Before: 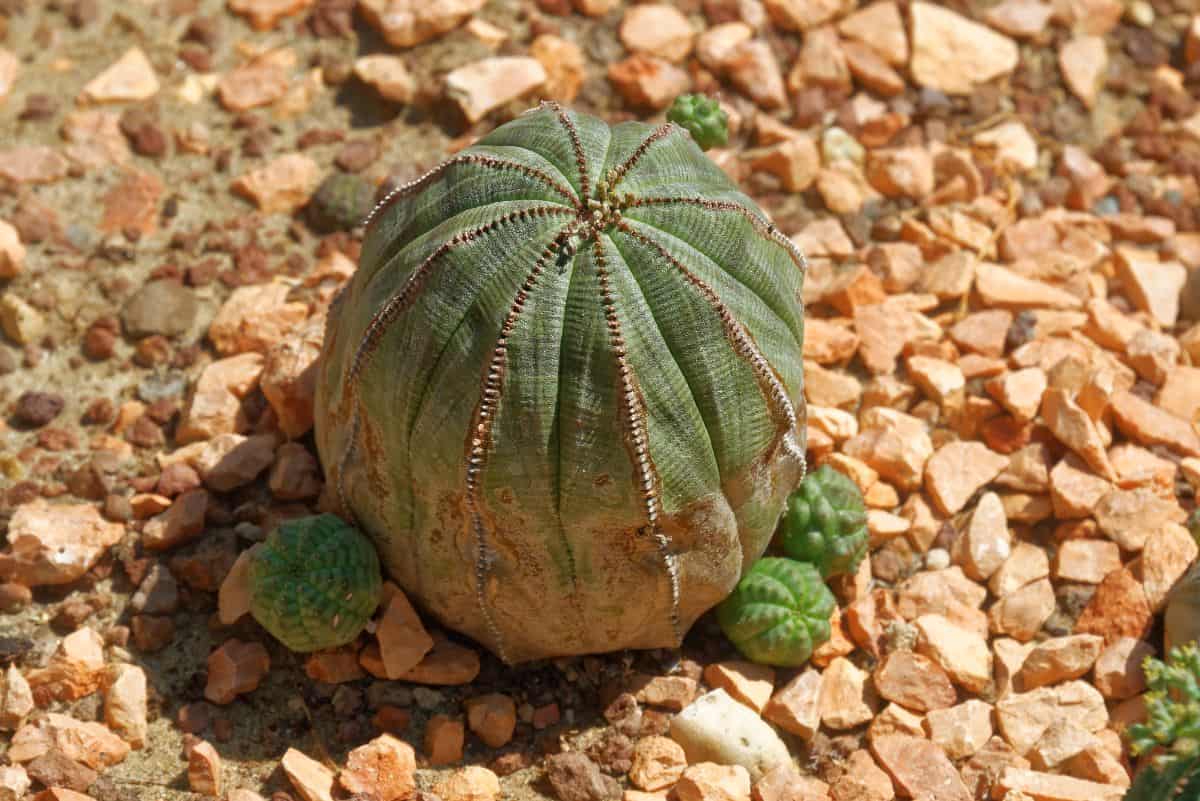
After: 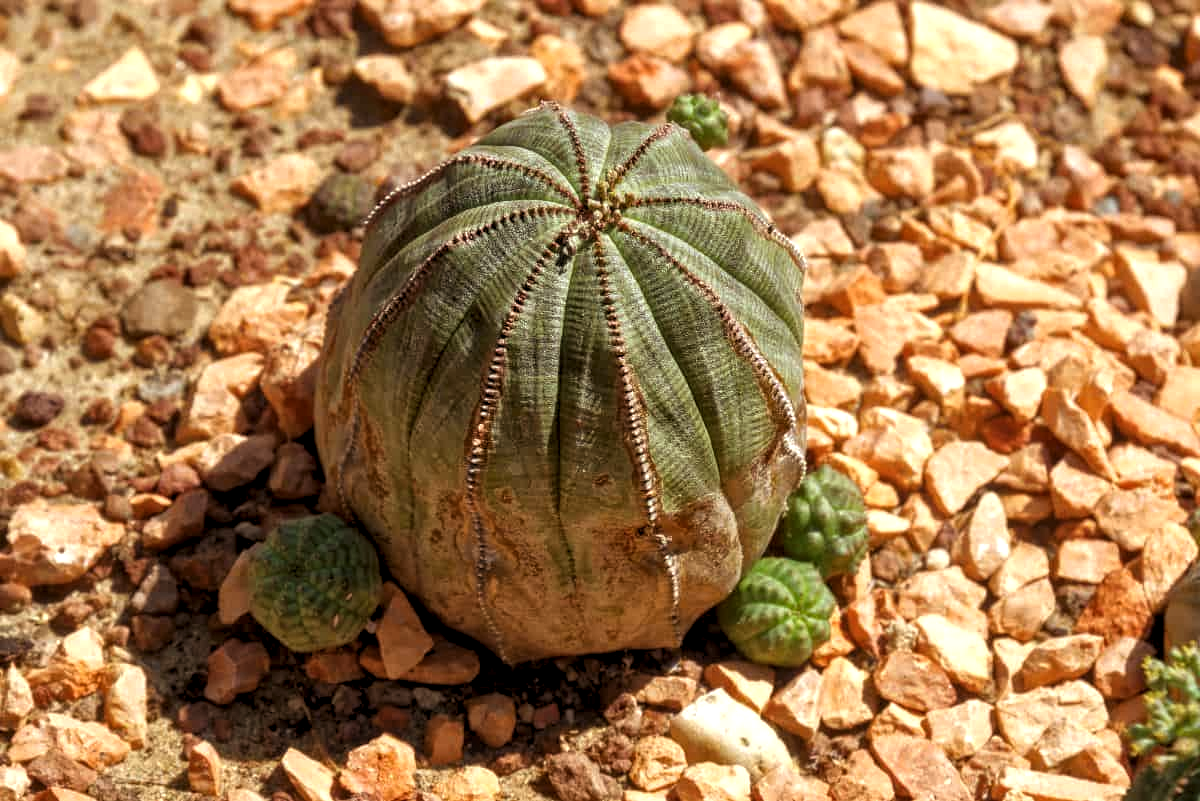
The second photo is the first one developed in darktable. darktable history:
levels: levels [0.062, 0.494, 0.925]
color balance rgb: power › chroma 1.539%, power › hue 28.55°, perceptual saturation grading › global saturation 0.037%
local contrast: detail 130%
